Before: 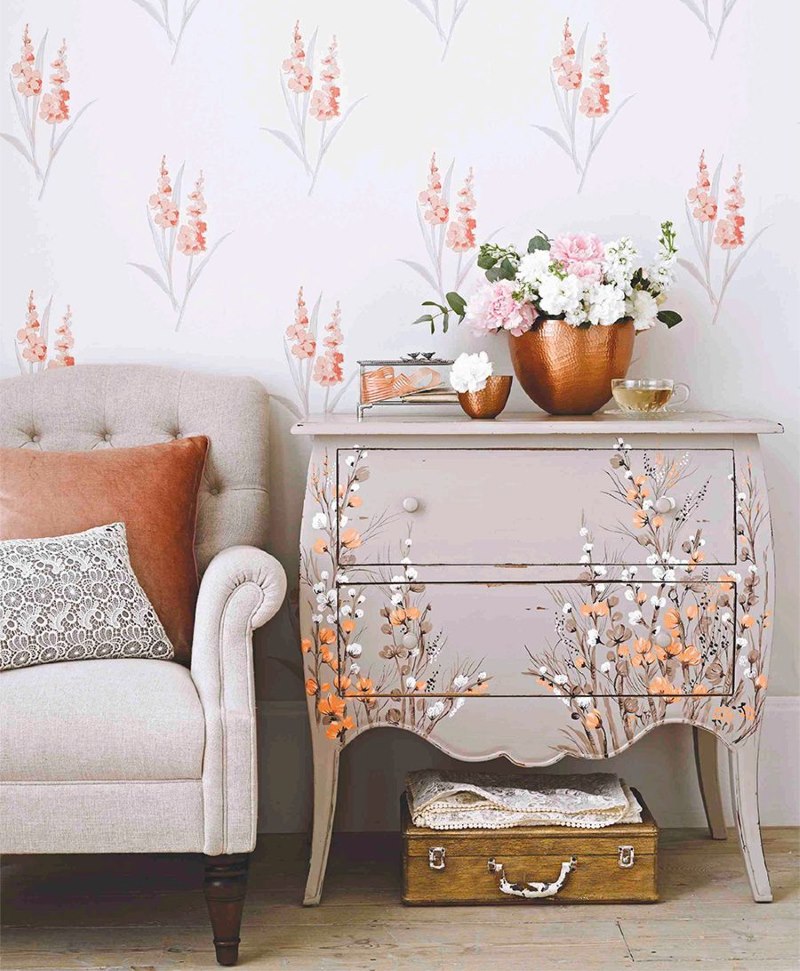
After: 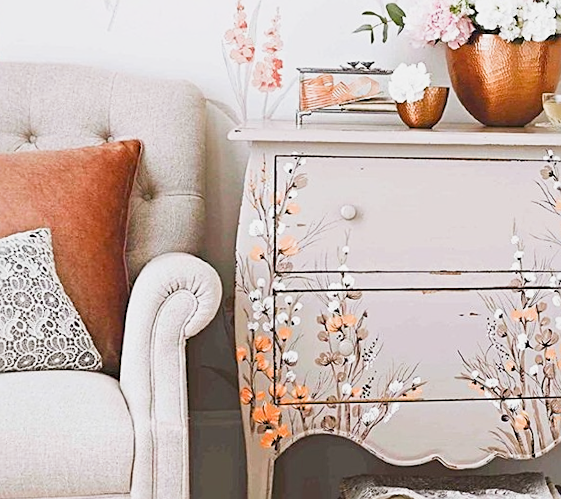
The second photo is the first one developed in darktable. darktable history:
sharpen: on, module defaults
sigmoid: contrast 1.22, skew 0.65
rotate and perspective: rotation 0.679°, lens shift (horizontal) 0.136, crop left 0.009, crop right 0.991, crop top 0.078, crop bottom 0.95
exposure: black level correction 0.005, exposure 0.417 EV, compensate highlight preservation false
crop: left 11.123%, top 27.61%, right 18.3%, bottom 17.034%
